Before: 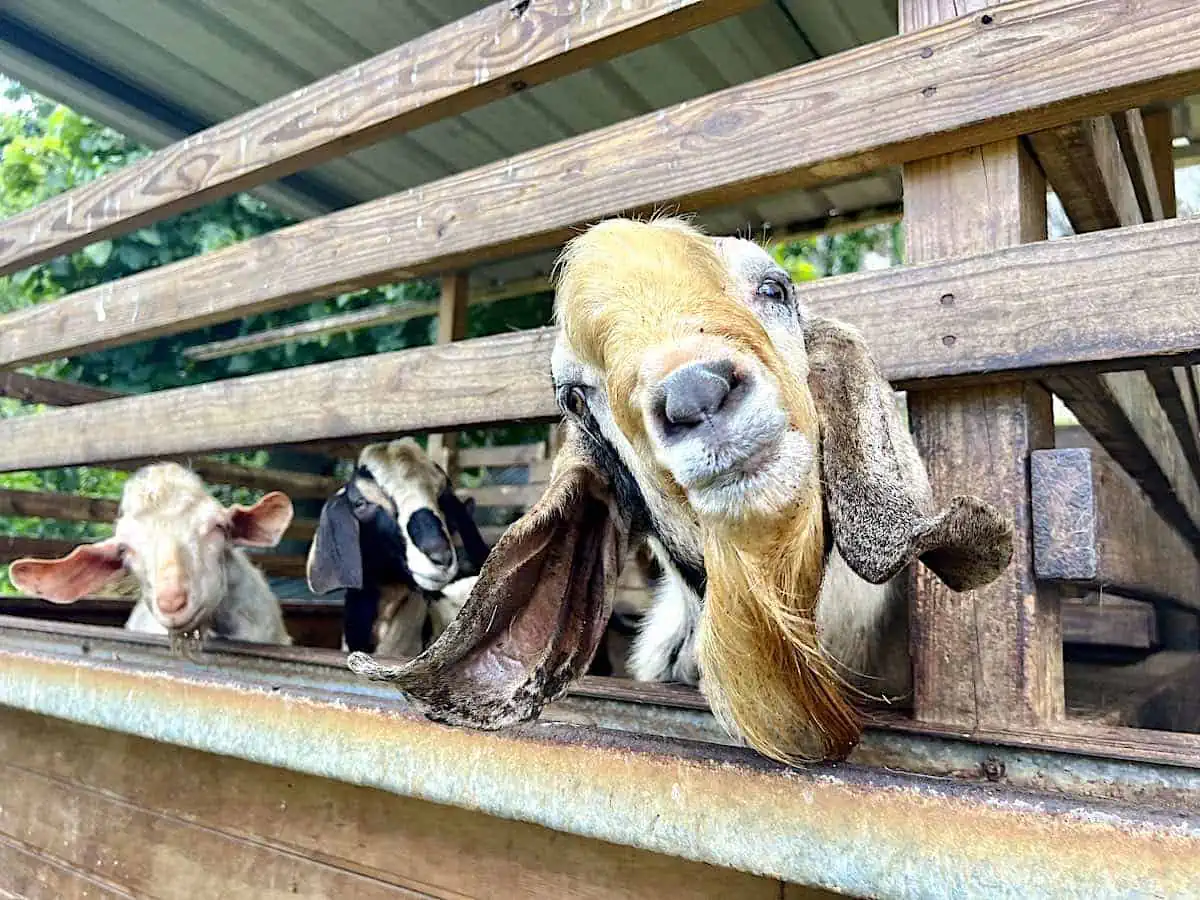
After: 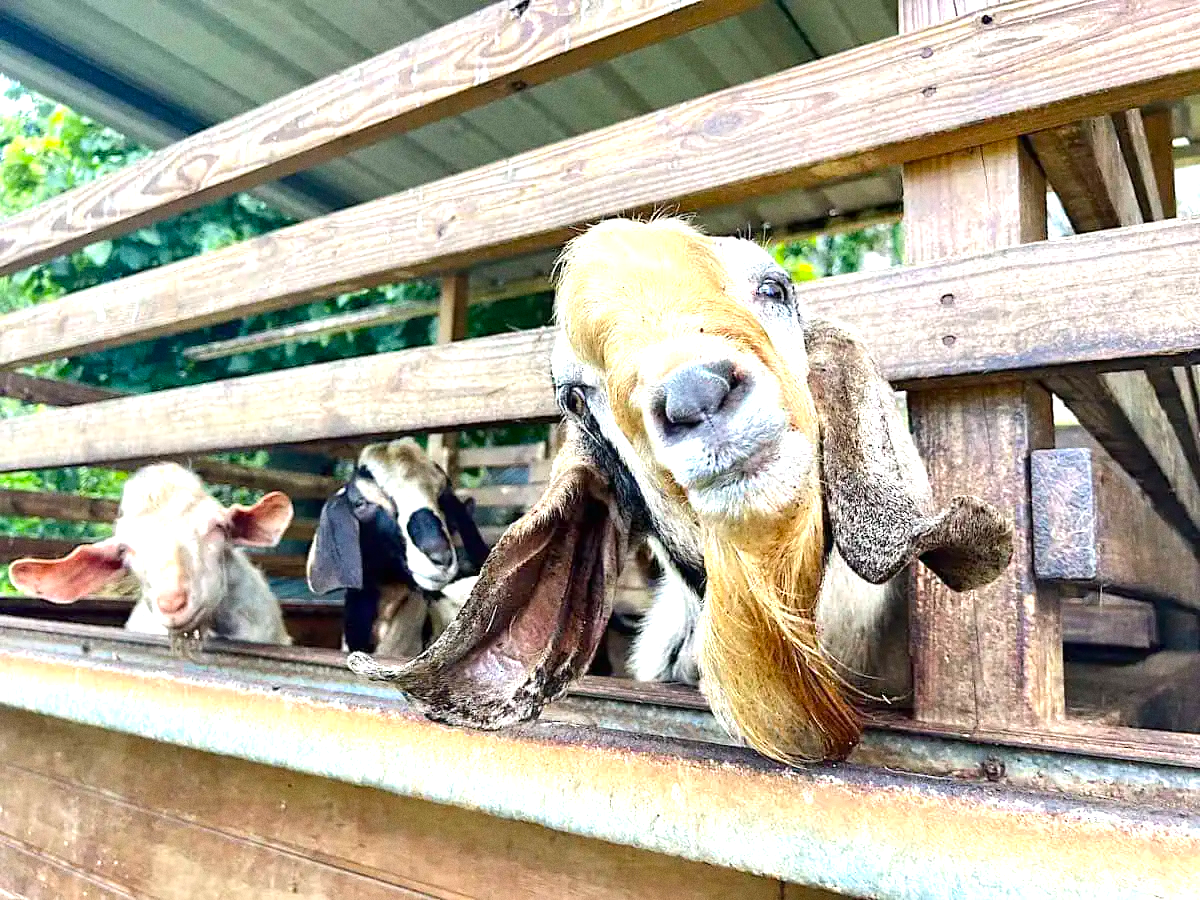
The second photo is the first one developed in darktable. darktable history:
grain: on, module defaults
exposure: exposure 0.648 EV, compensate highlight preservation false
